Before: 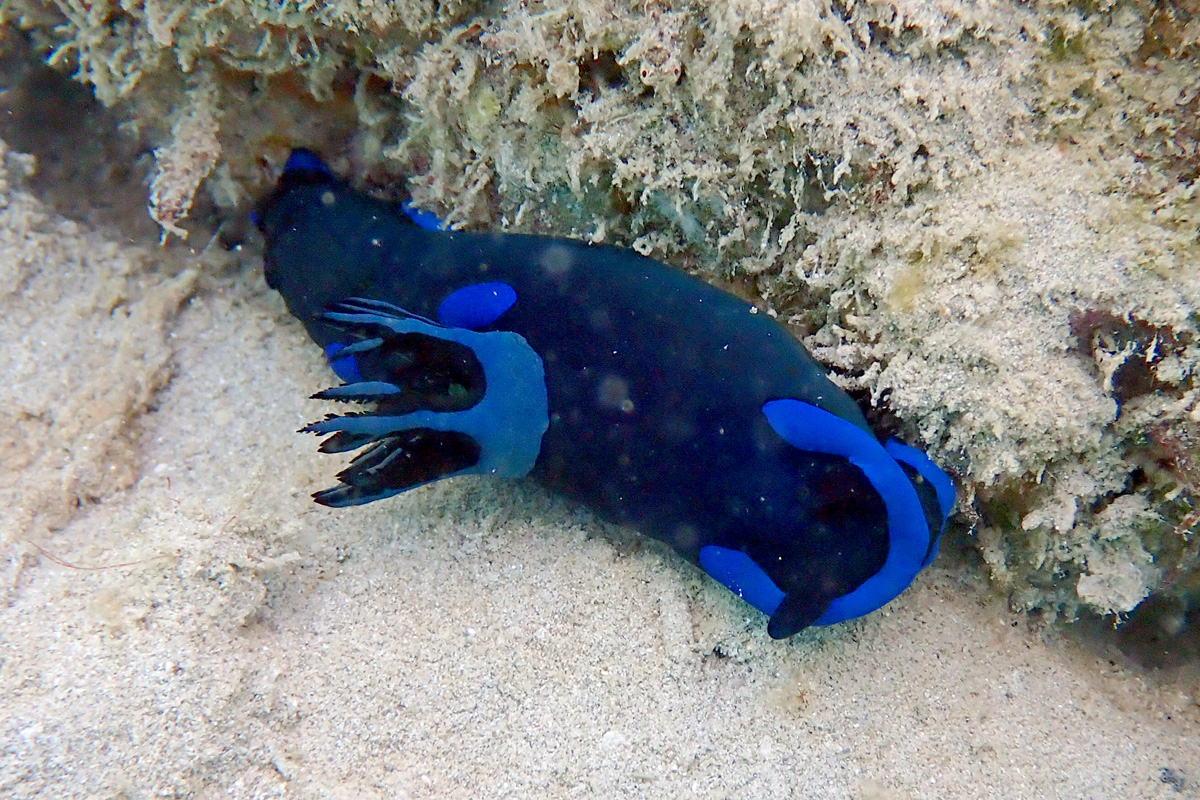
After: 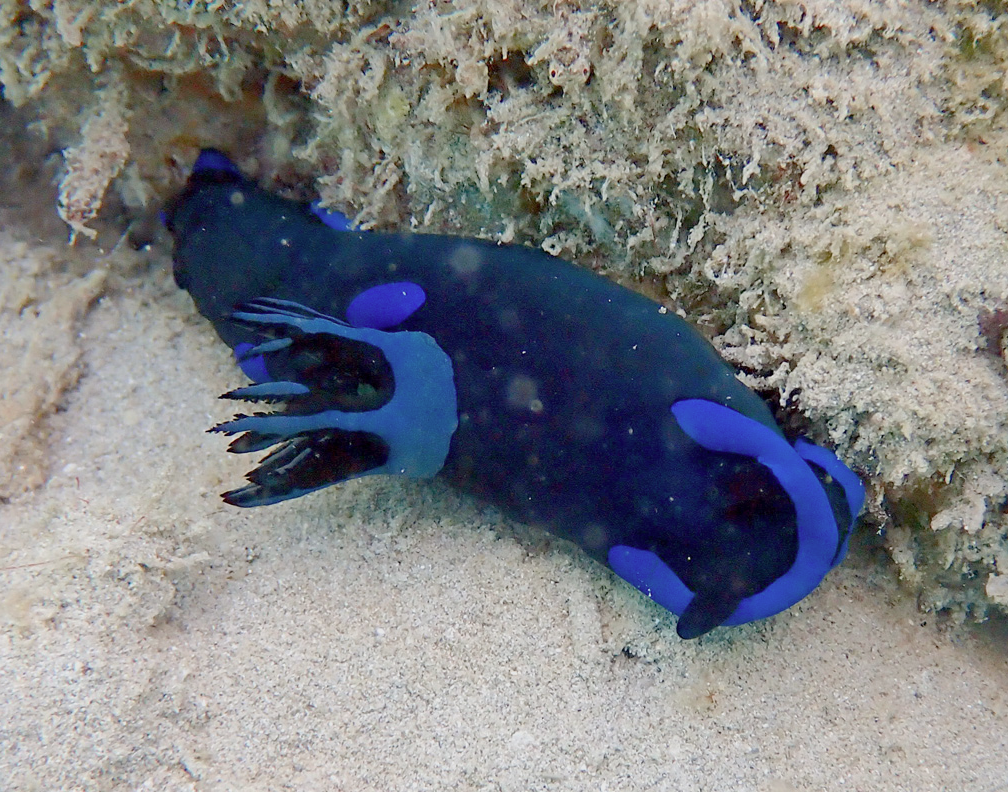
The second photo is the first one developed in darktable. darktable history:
color balance: contrast -15%
crop: left 7.598%, right 7.873%
